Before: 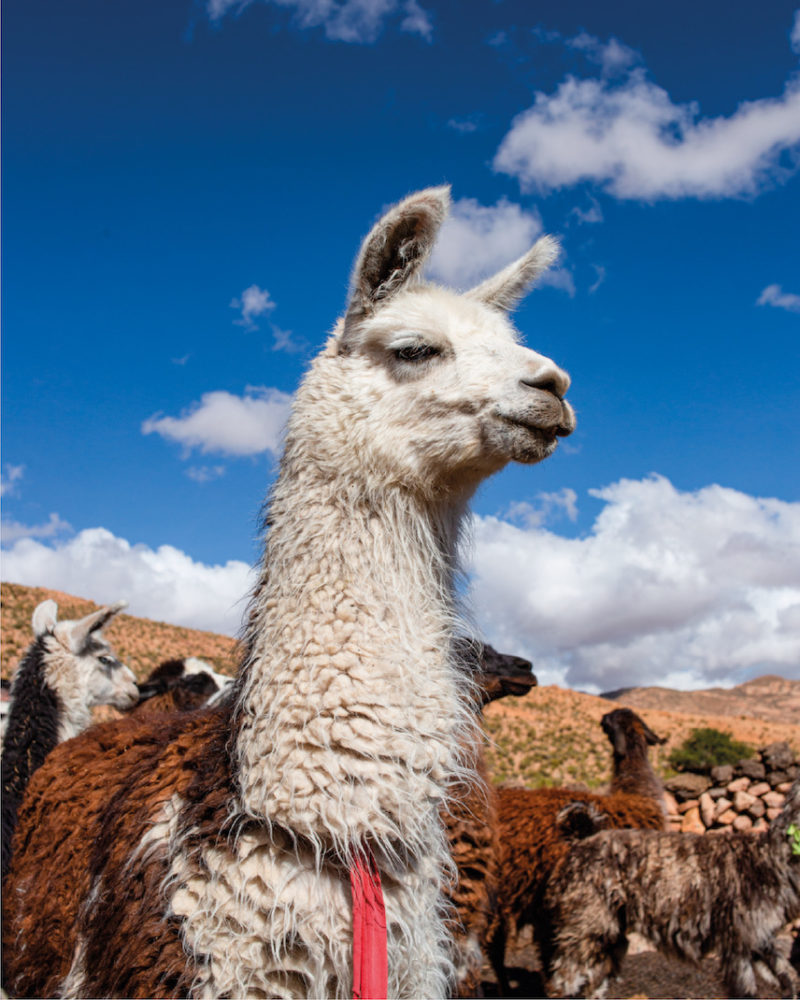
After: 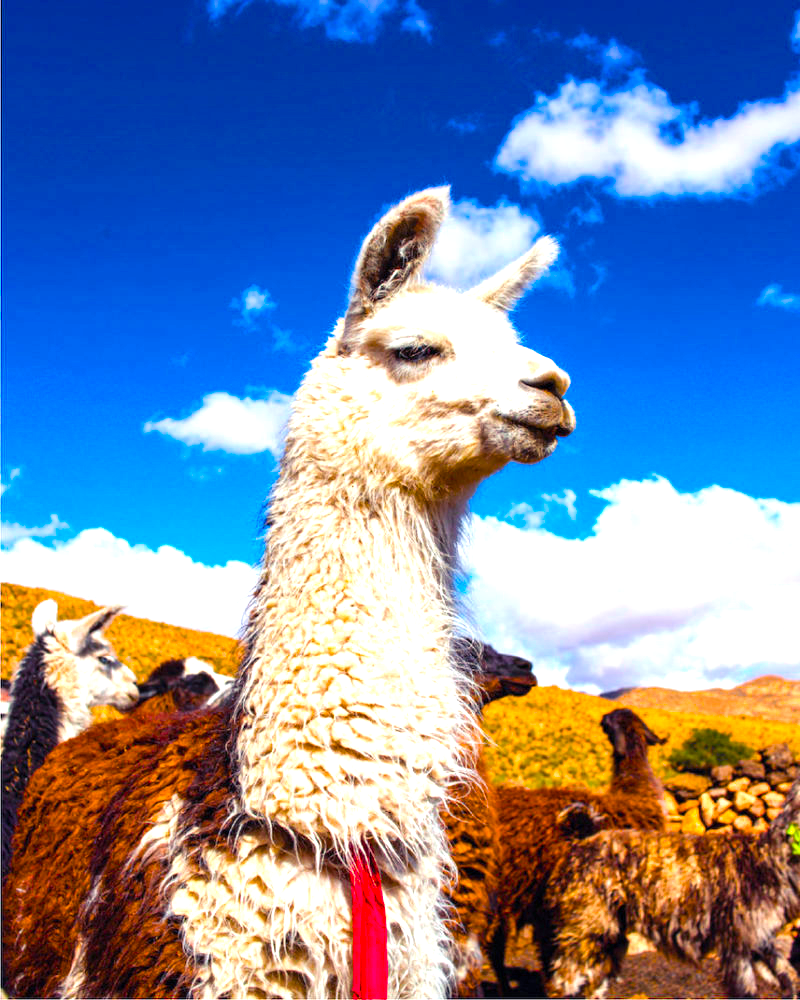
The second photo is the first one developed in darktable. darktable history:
color balance rgb: shadows lift › luminance -22.056%, shadows lift › chroma 6.594%, shadows lift › hue 268.53°, perceptual saturation grading › global saturation 66.114%, perceptual saturation grading › highlights 59.167%, perceptual saturation grading › mid-tones 49.526%, perceptual saturation grading › shadows 49.701%, perceptual brilliance grading › global brilliance 10.305%, global vibrance 11.136%
exposure: black level correction 0, exposure 0.704 EV, compensate highlight preservation false
